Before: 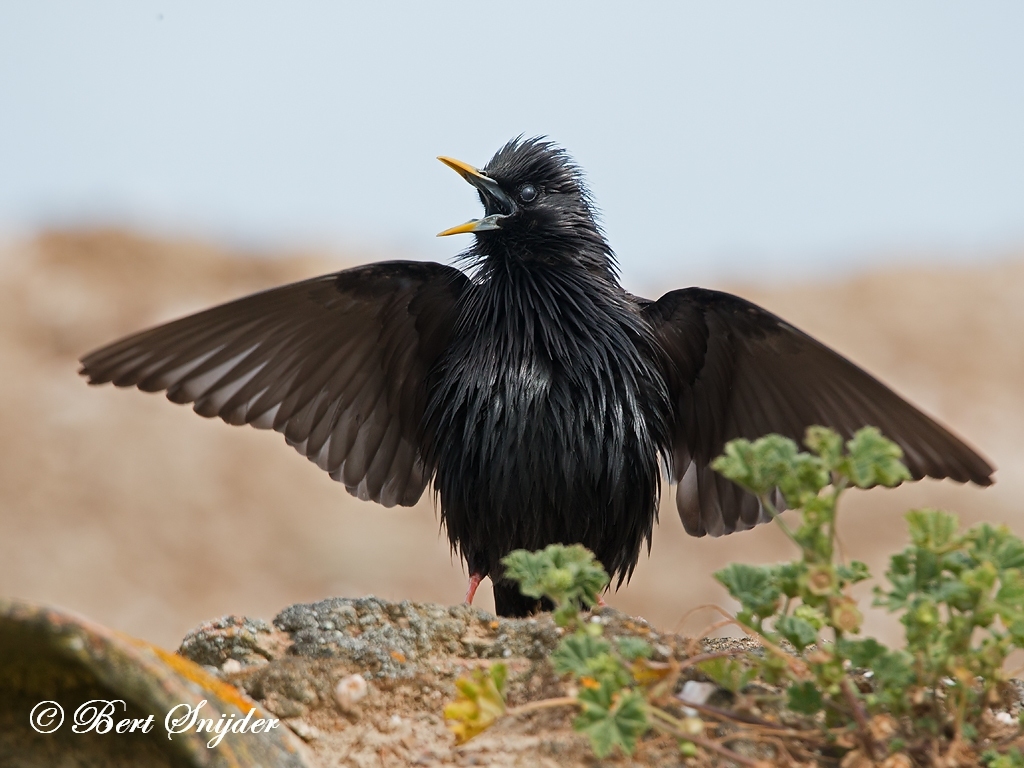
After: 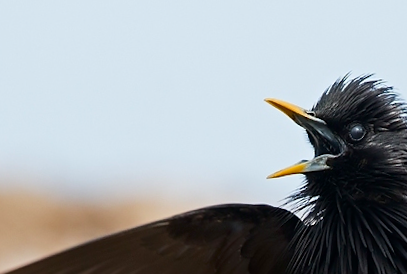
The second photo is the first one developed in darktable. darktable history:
contrast brightness saturation: contrast 0.13, brightness -0.05, saturation 0.16
rotate and perspective: rotation -2°, crop left 0.022, crop right 0.978, crop top 0.049, crop bottom 0.951
crop: left 15.452%, top 5.459%, right 43.956%, bottom 56.62%
